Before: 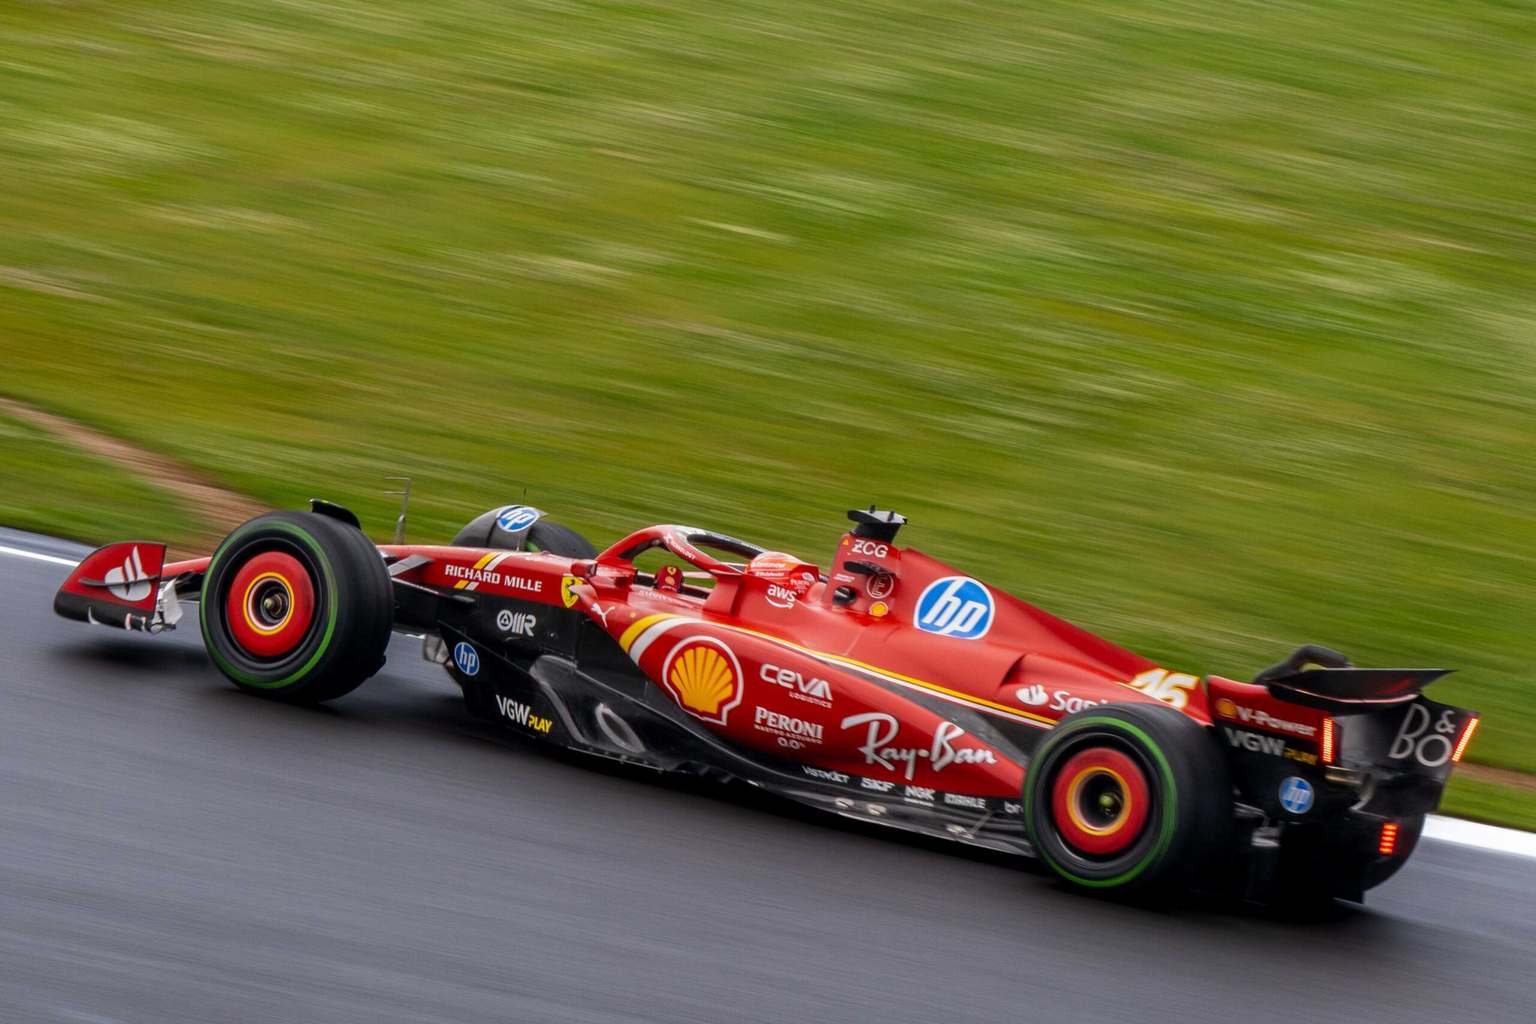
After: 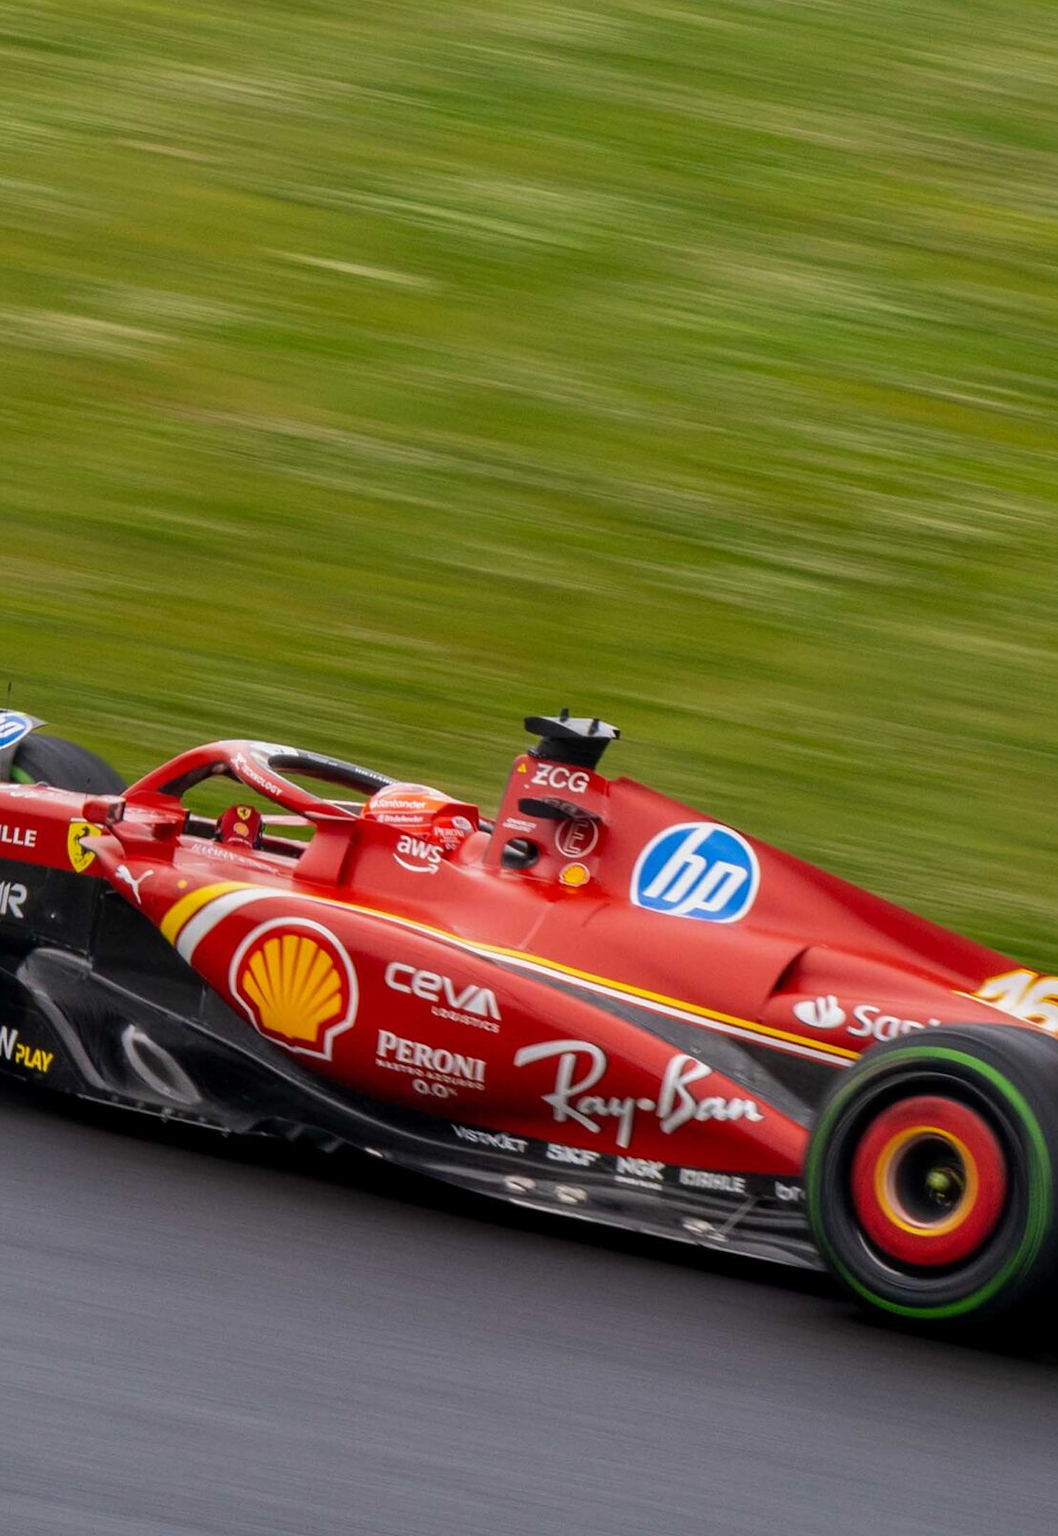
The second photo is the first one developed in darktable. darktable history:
crop: left 33.818%, top 6.032%, right 22.998%
